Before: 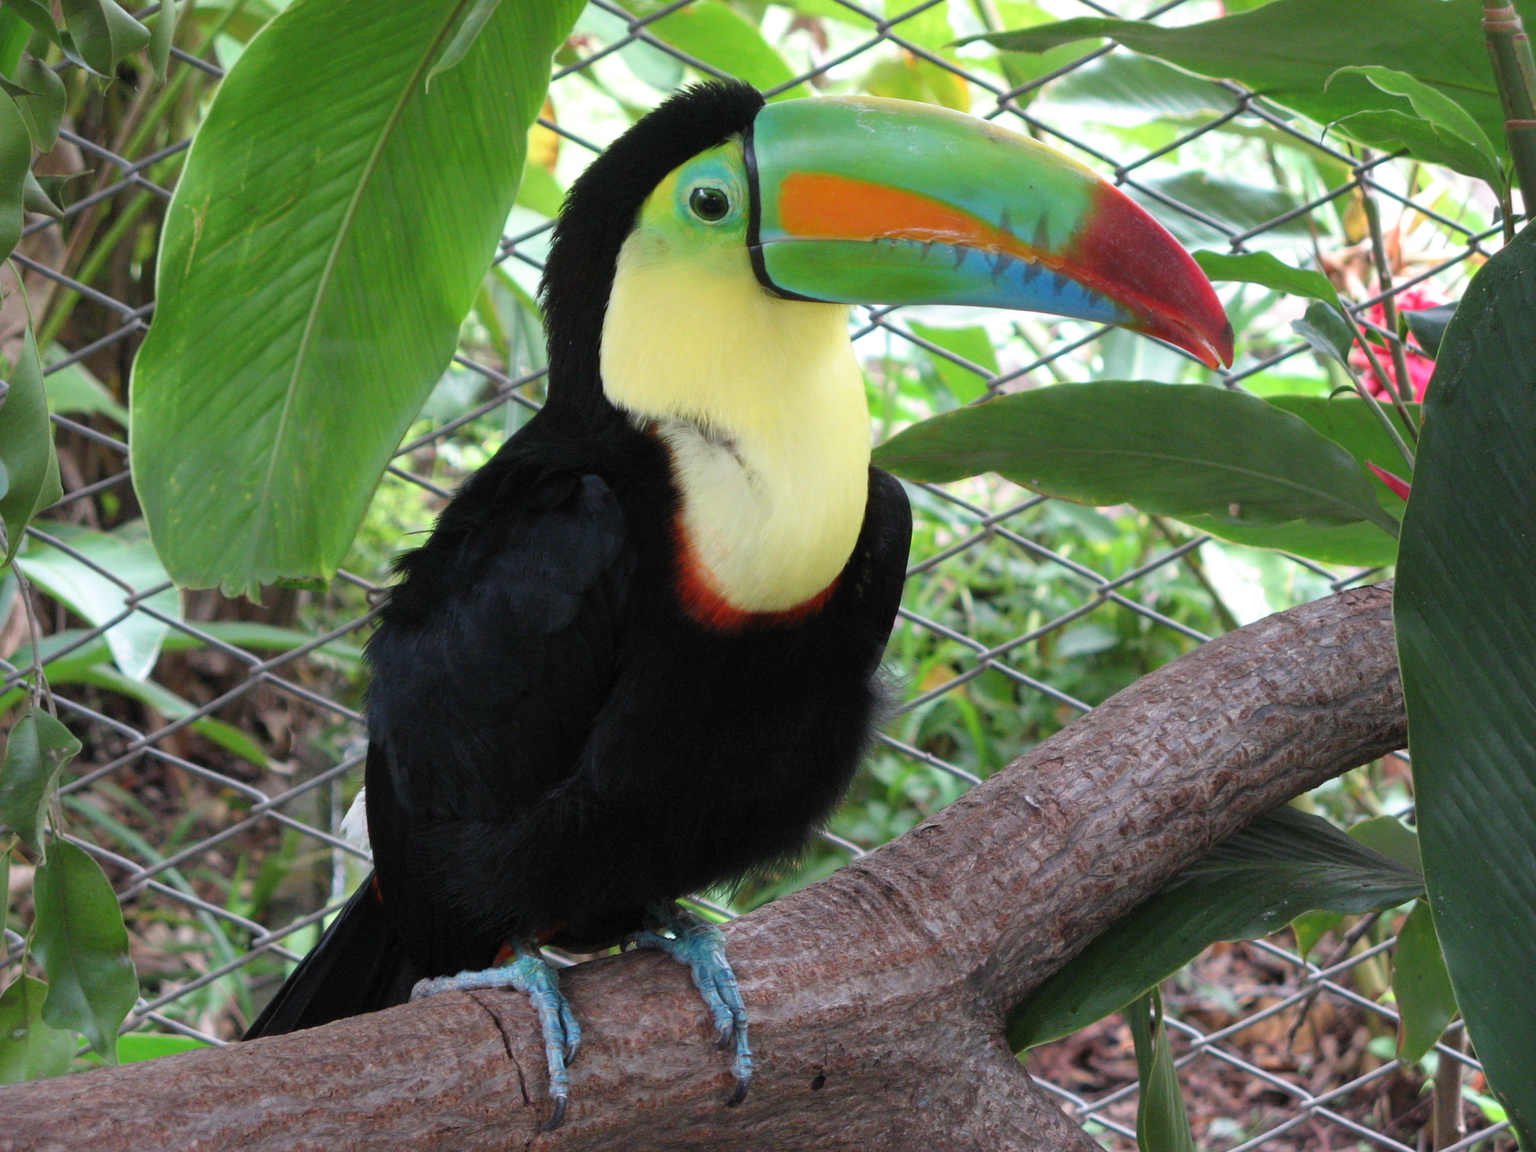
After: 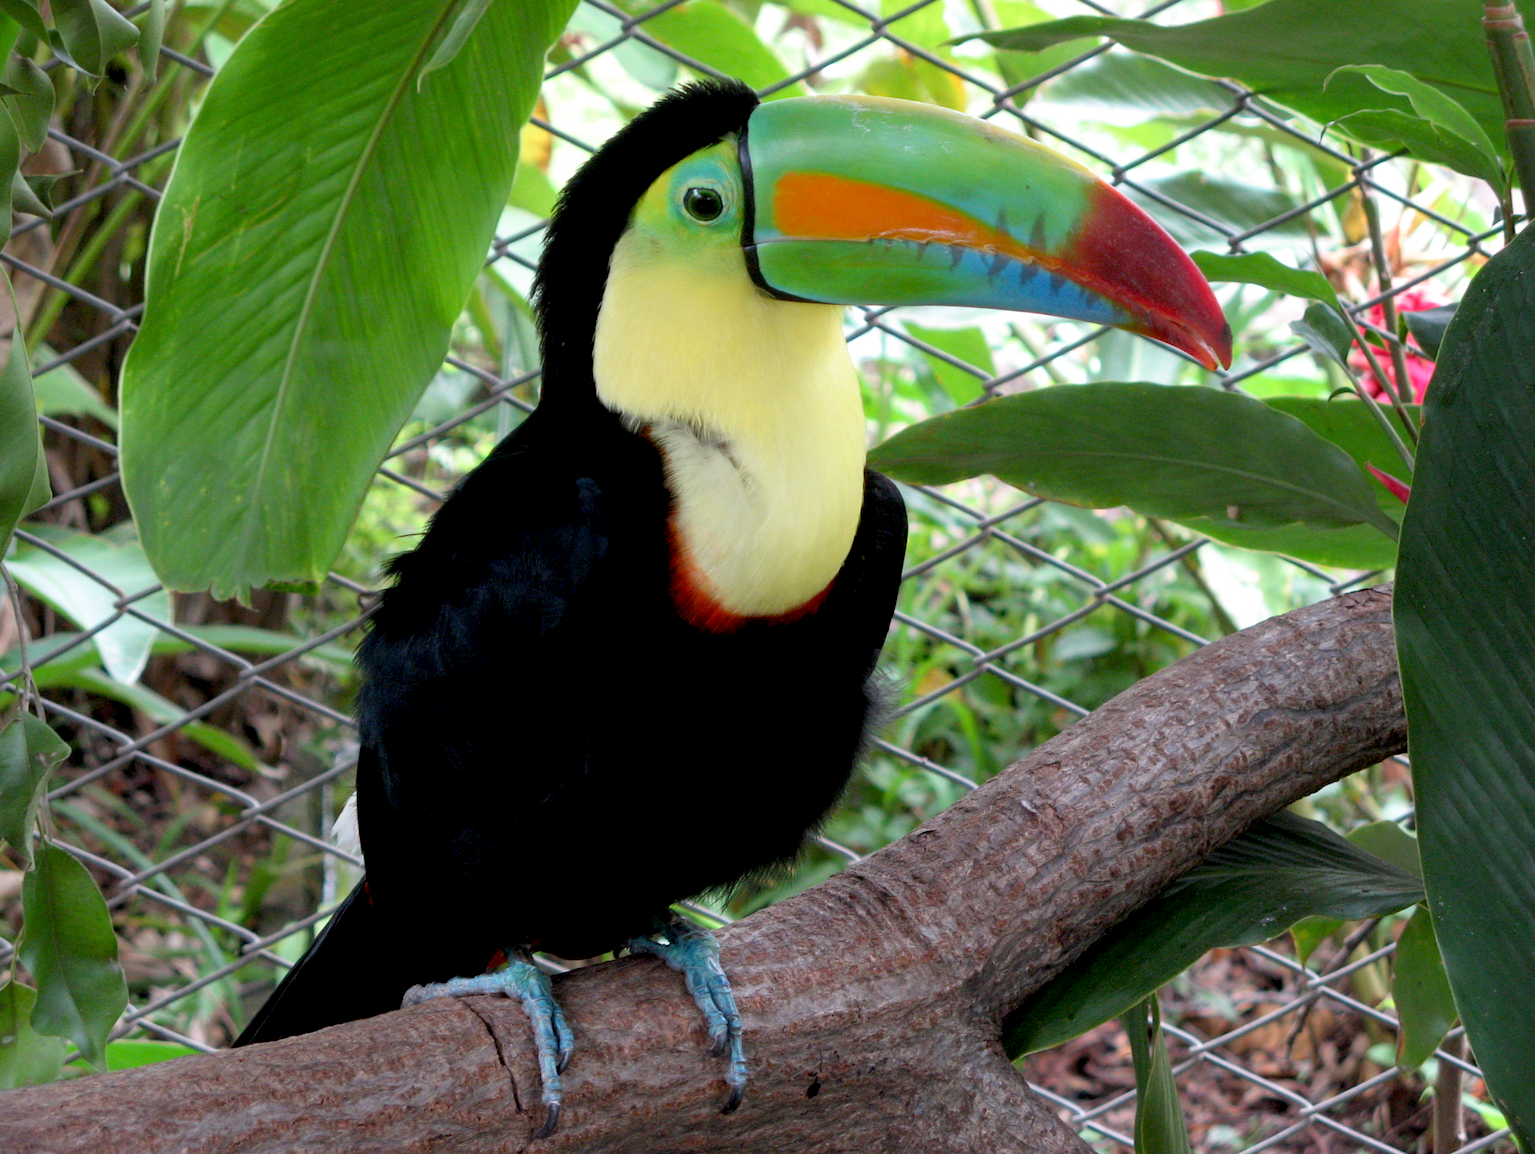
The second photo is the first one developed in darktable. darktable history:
exposure: black level correction 0.013, compensate exposure bias true, compensate highlight preservation false
crop and rotate: left 0.81%, top 0.232%, bottom 0.311%
